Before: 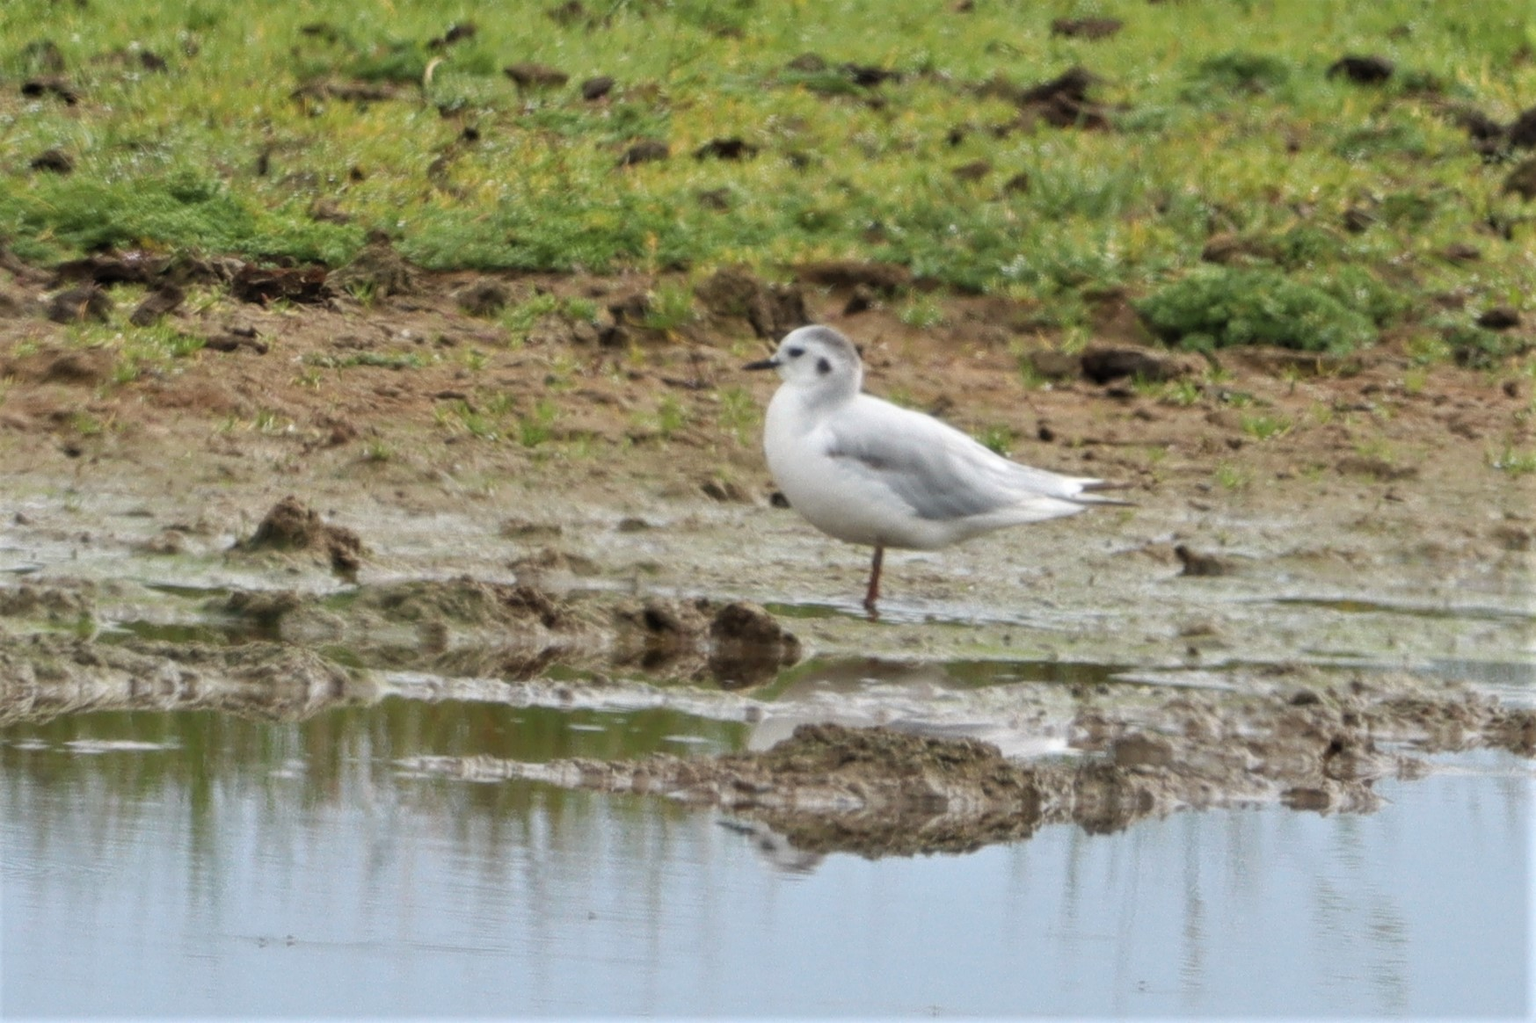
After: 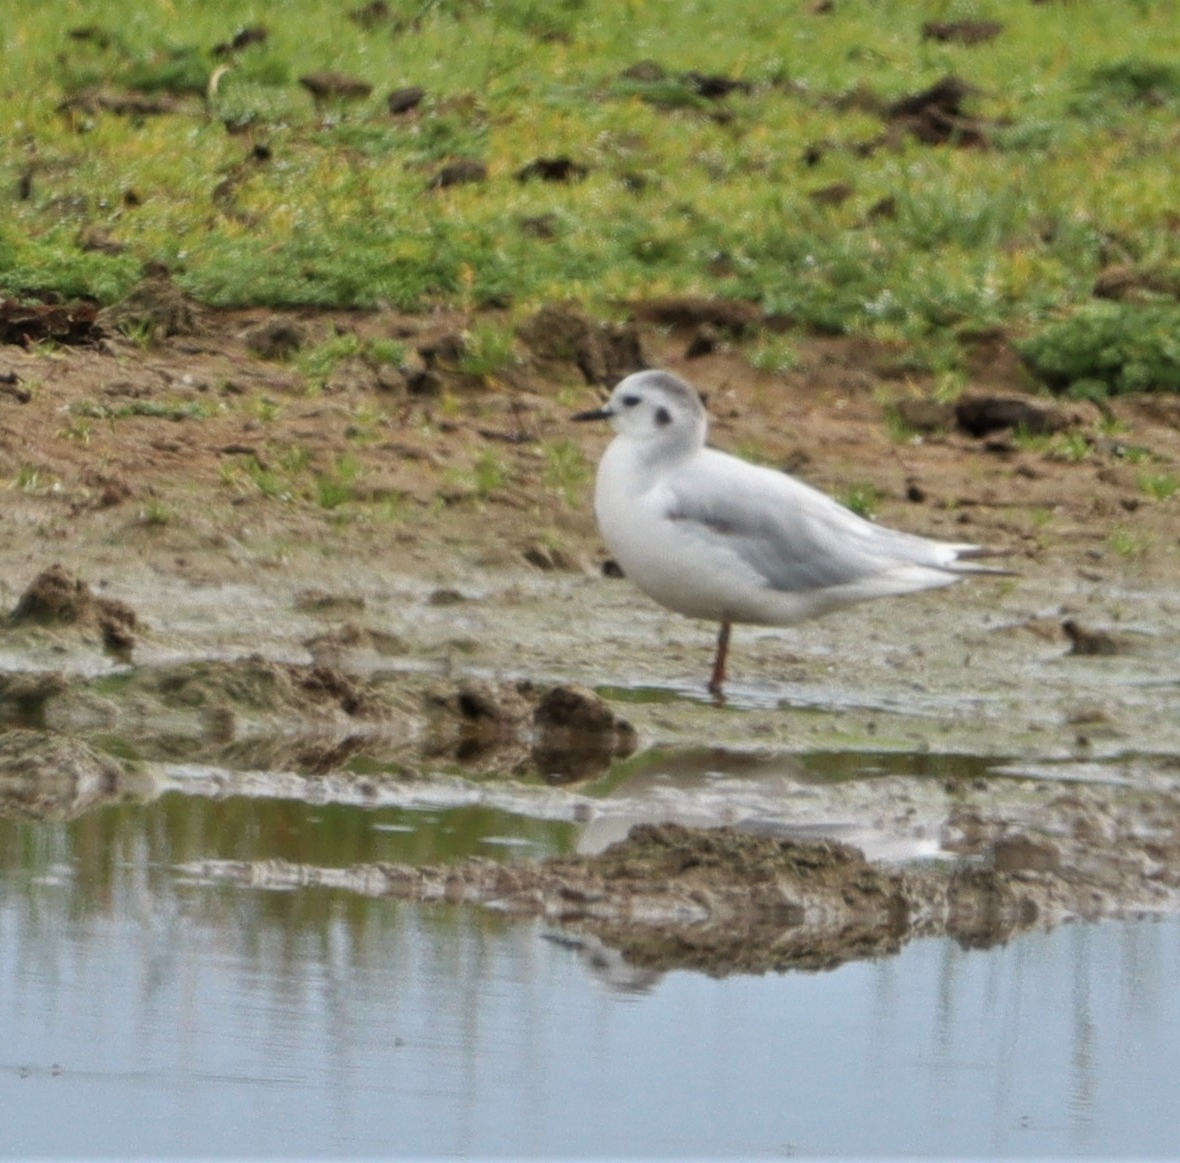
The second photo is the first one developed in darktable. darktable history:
crop and rotate: left 15.713%, right 16.698%
shadows and highlights: shadows -20.61, white point adjustment -2.02, highlights -35.07
